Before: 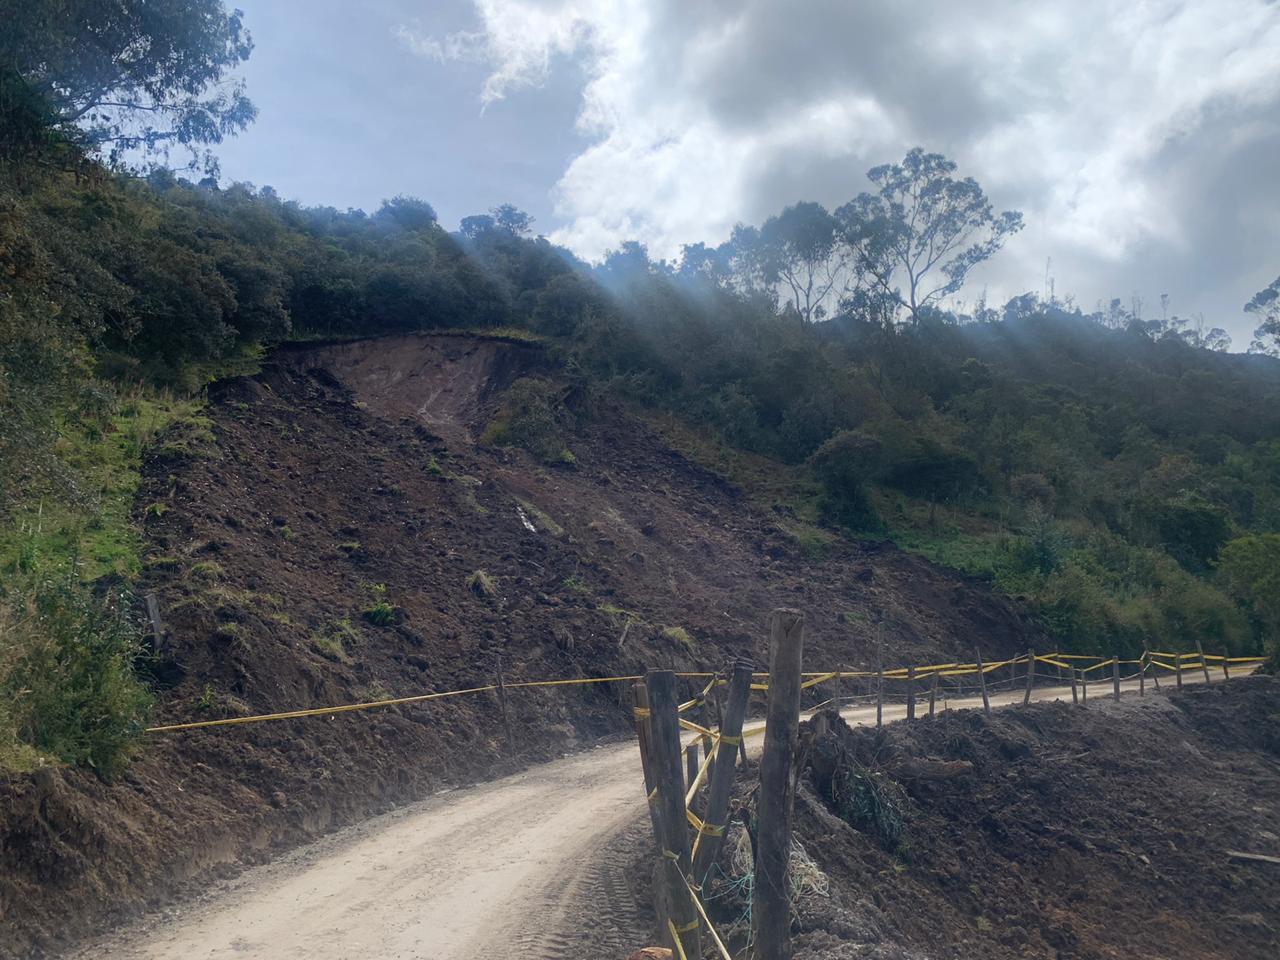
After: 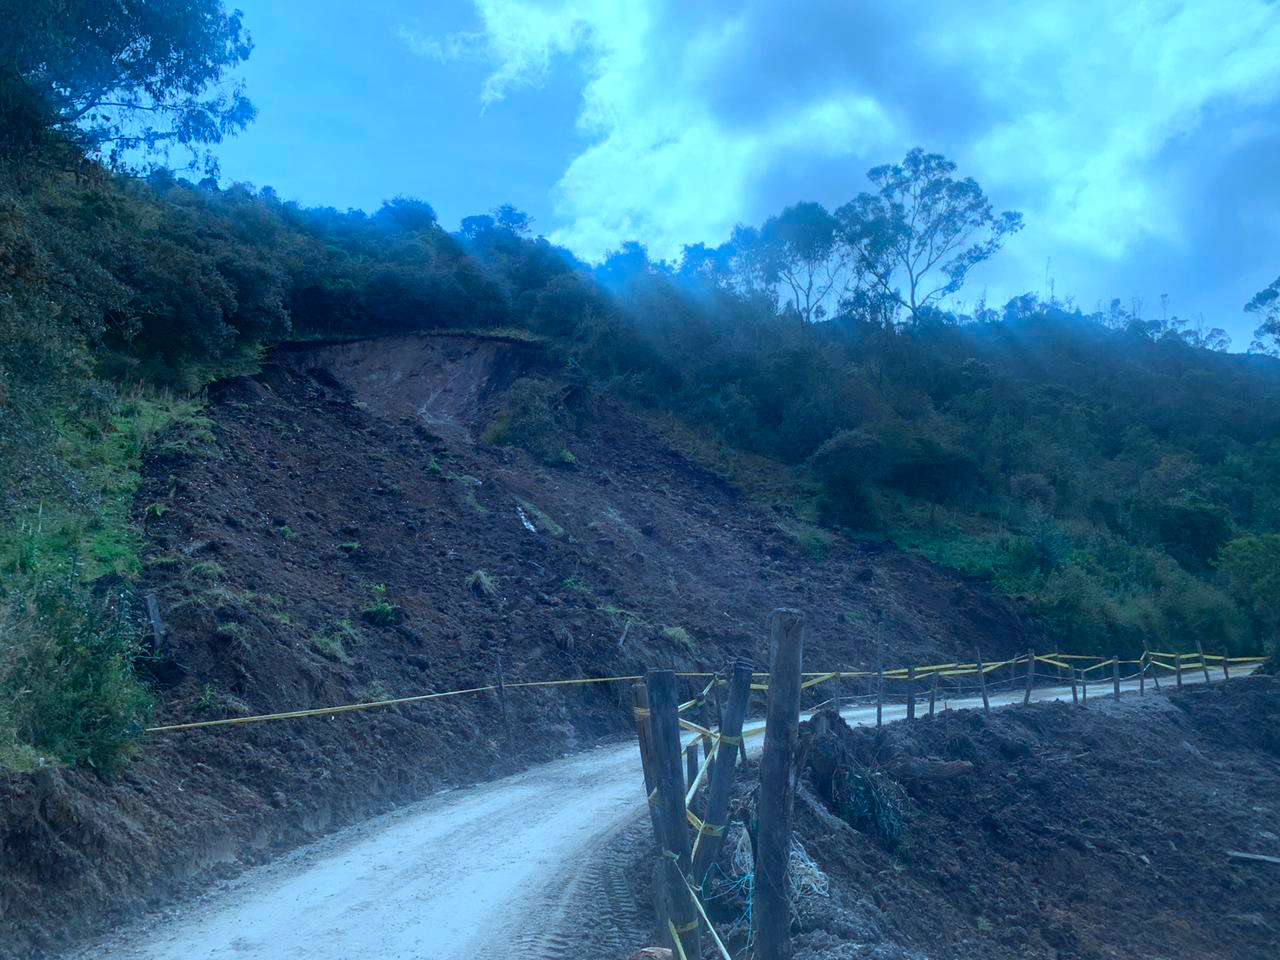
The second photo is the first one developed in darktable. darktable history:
color calibration: illuminant custom, x 0.434, y 0.395, temperature 3098.45 K
